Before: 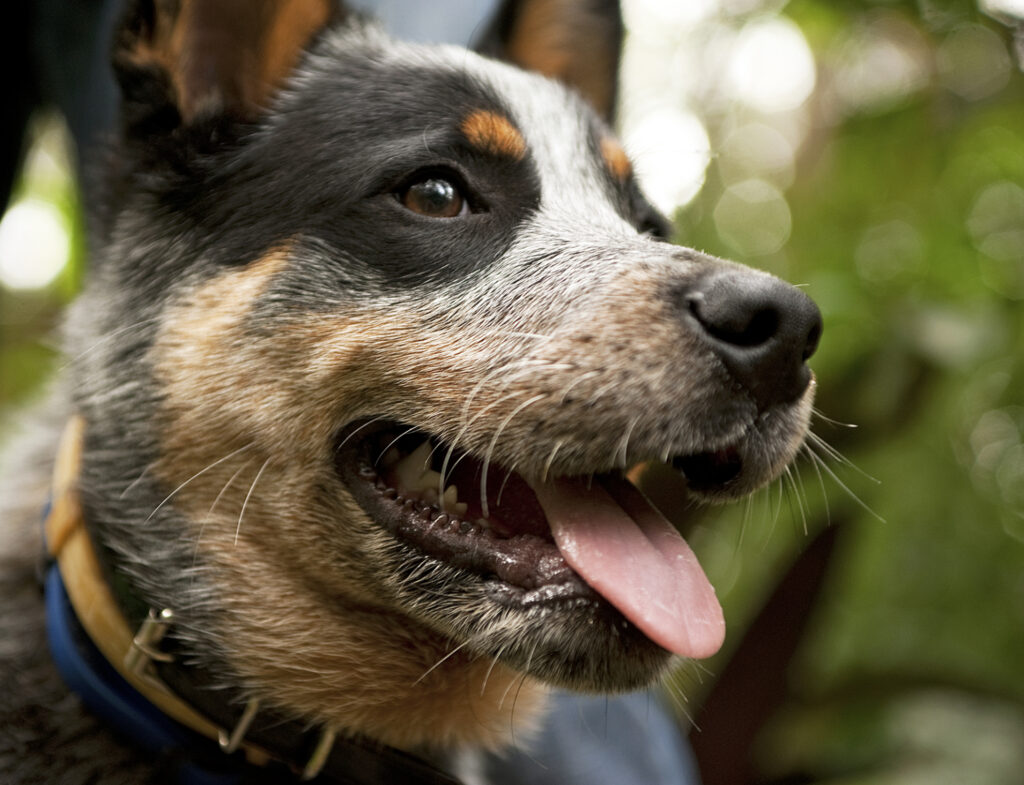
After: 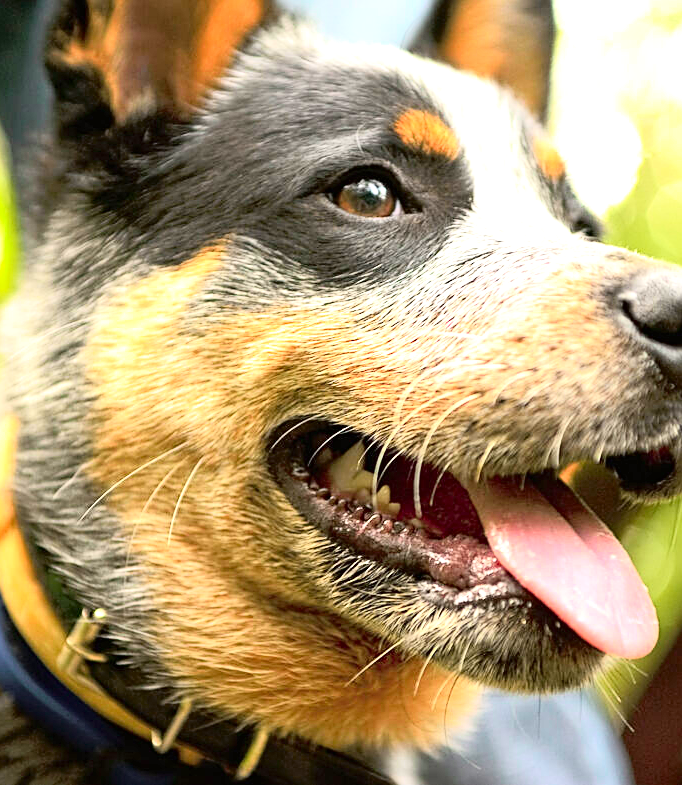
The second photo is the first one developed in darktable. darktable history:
exposure: black level correction 0, exposure 1.379 EV, compensate exposure bias true, compensate highlight preservation false
tone curve: curves: ch0 [(0, 0.005) (0.103, 0.097) (0.18, 0.22) (0.378, 0.482) (0.504, 0.631) (0.663, 0.801) (0.834, 0.914) (1, 0.971)]; ch1 [(0, 0) (0.172, 0.123) (0.324, 0.253) (0.396, 0.388) (0.478, 0.461) (0.499, 0.498) (0.522, 0.528) (0.604, 0.692) (0.704, 0.818) (1, 1)]; ch2 [(0, 0) (0.411, 0.424) (0.496, 0.5) (0.515, 0.519) (0.555, 0.585) (0.628, 0.703) (1, 1)], color space Lab, independent channels, preserve colors none
sharpen: on, module defaults
crop and rotate: left 6.617%, right 26.717%
